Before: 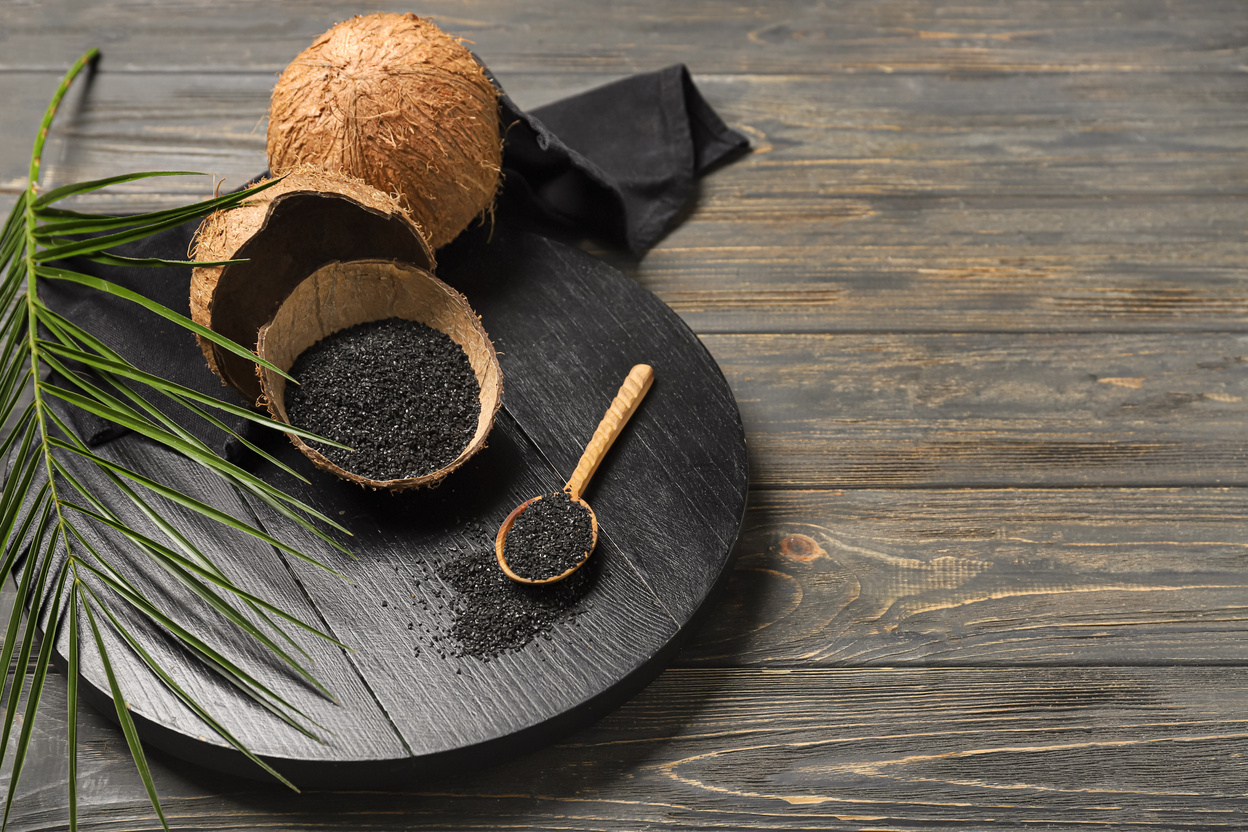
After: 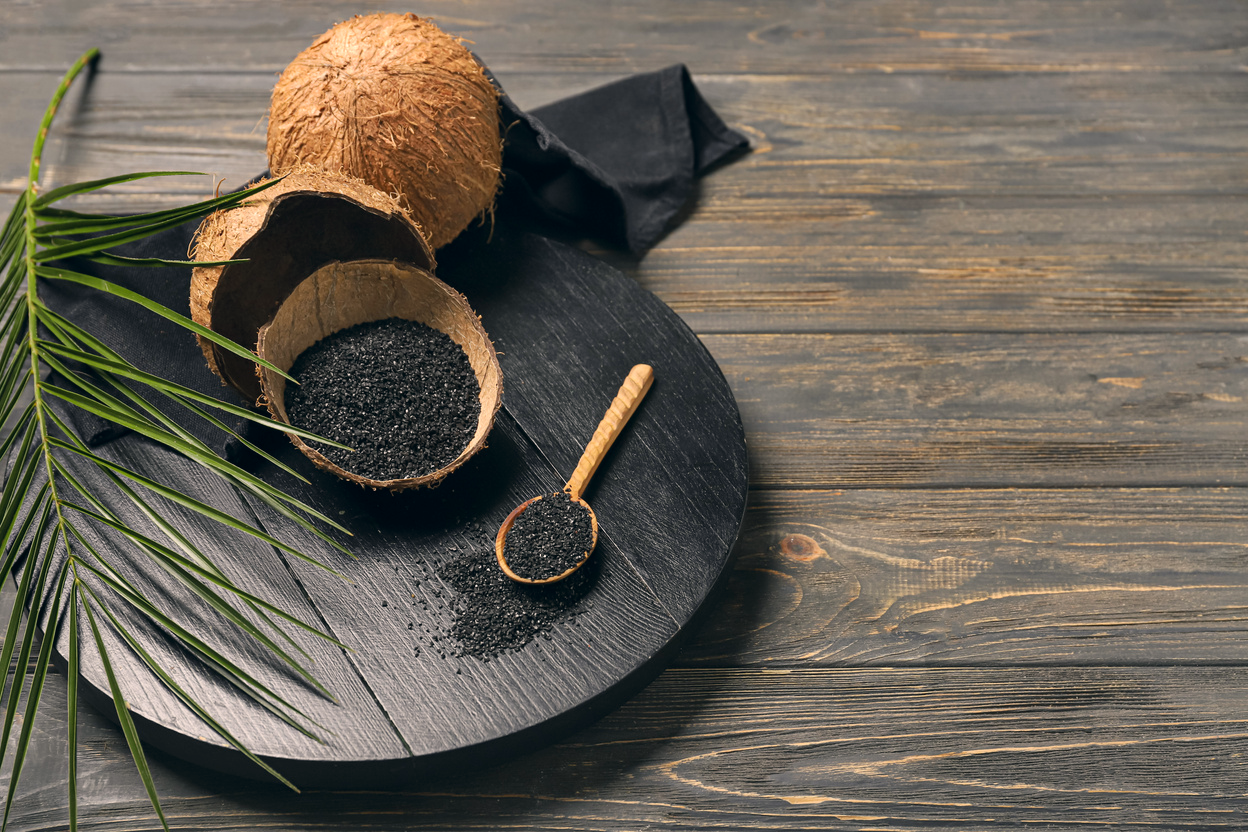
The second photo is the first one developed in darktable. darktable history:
color correction: highlights a* 5.47, highlights b* 5.27, shadows a* -4.18, shadows b* -5.14
